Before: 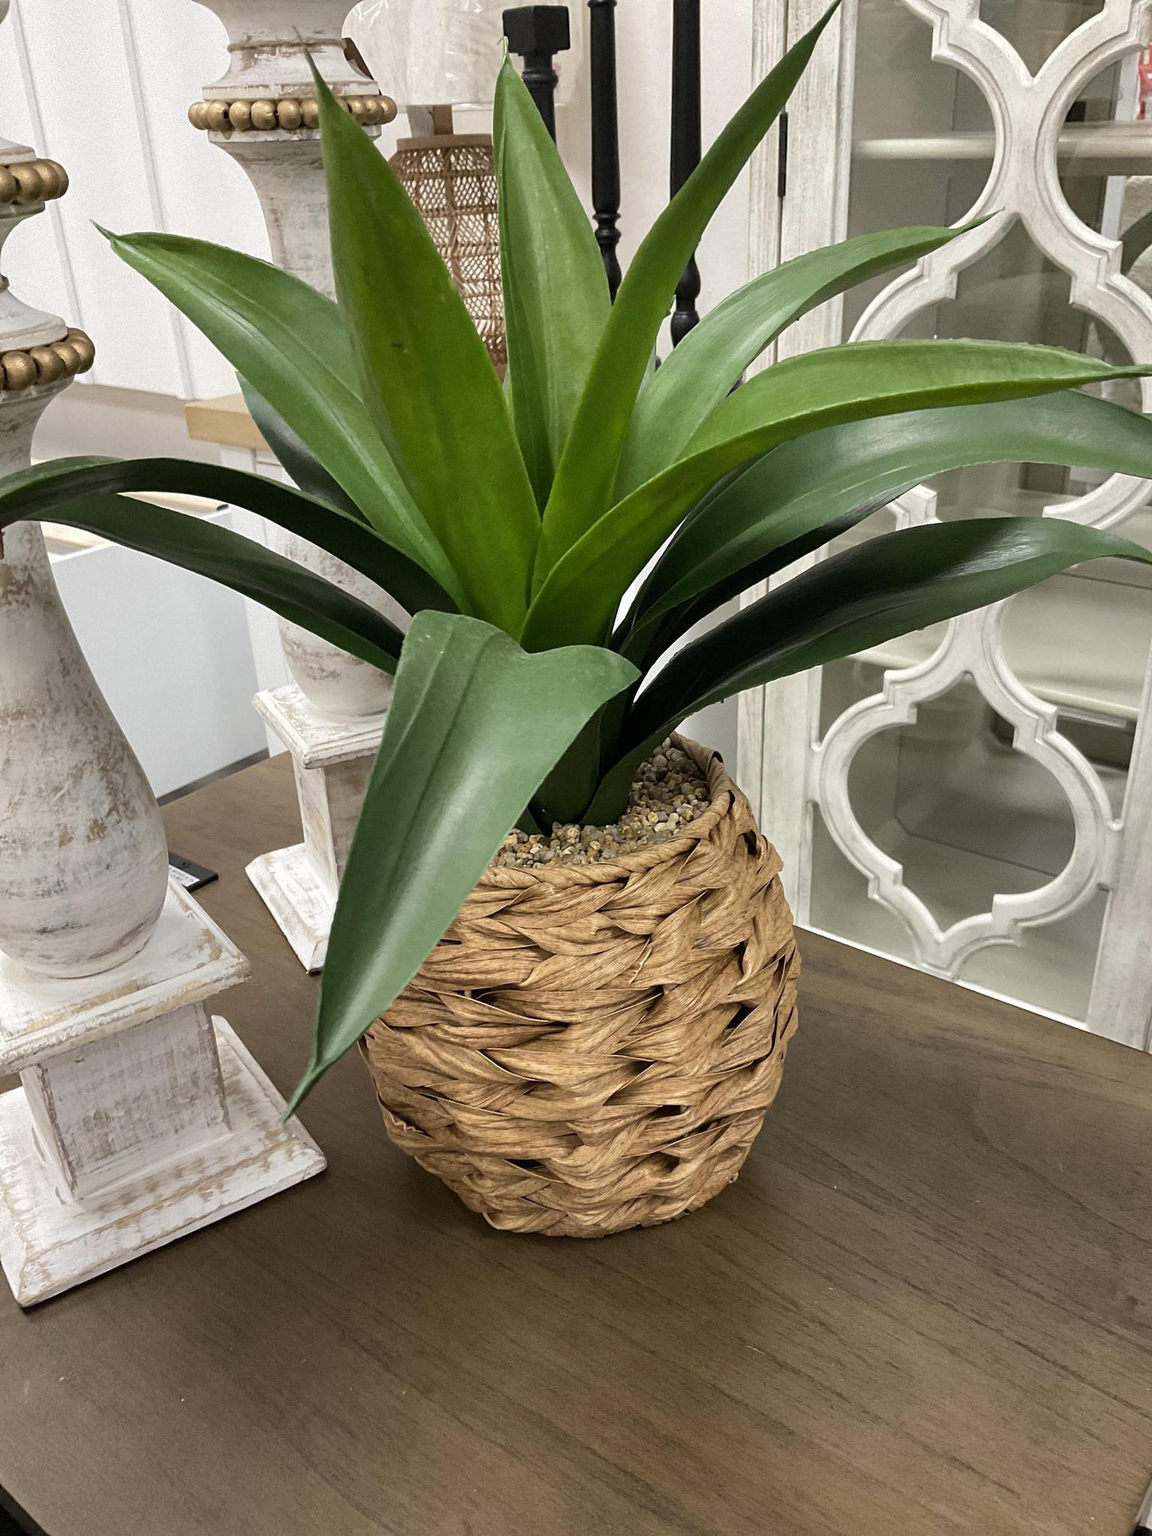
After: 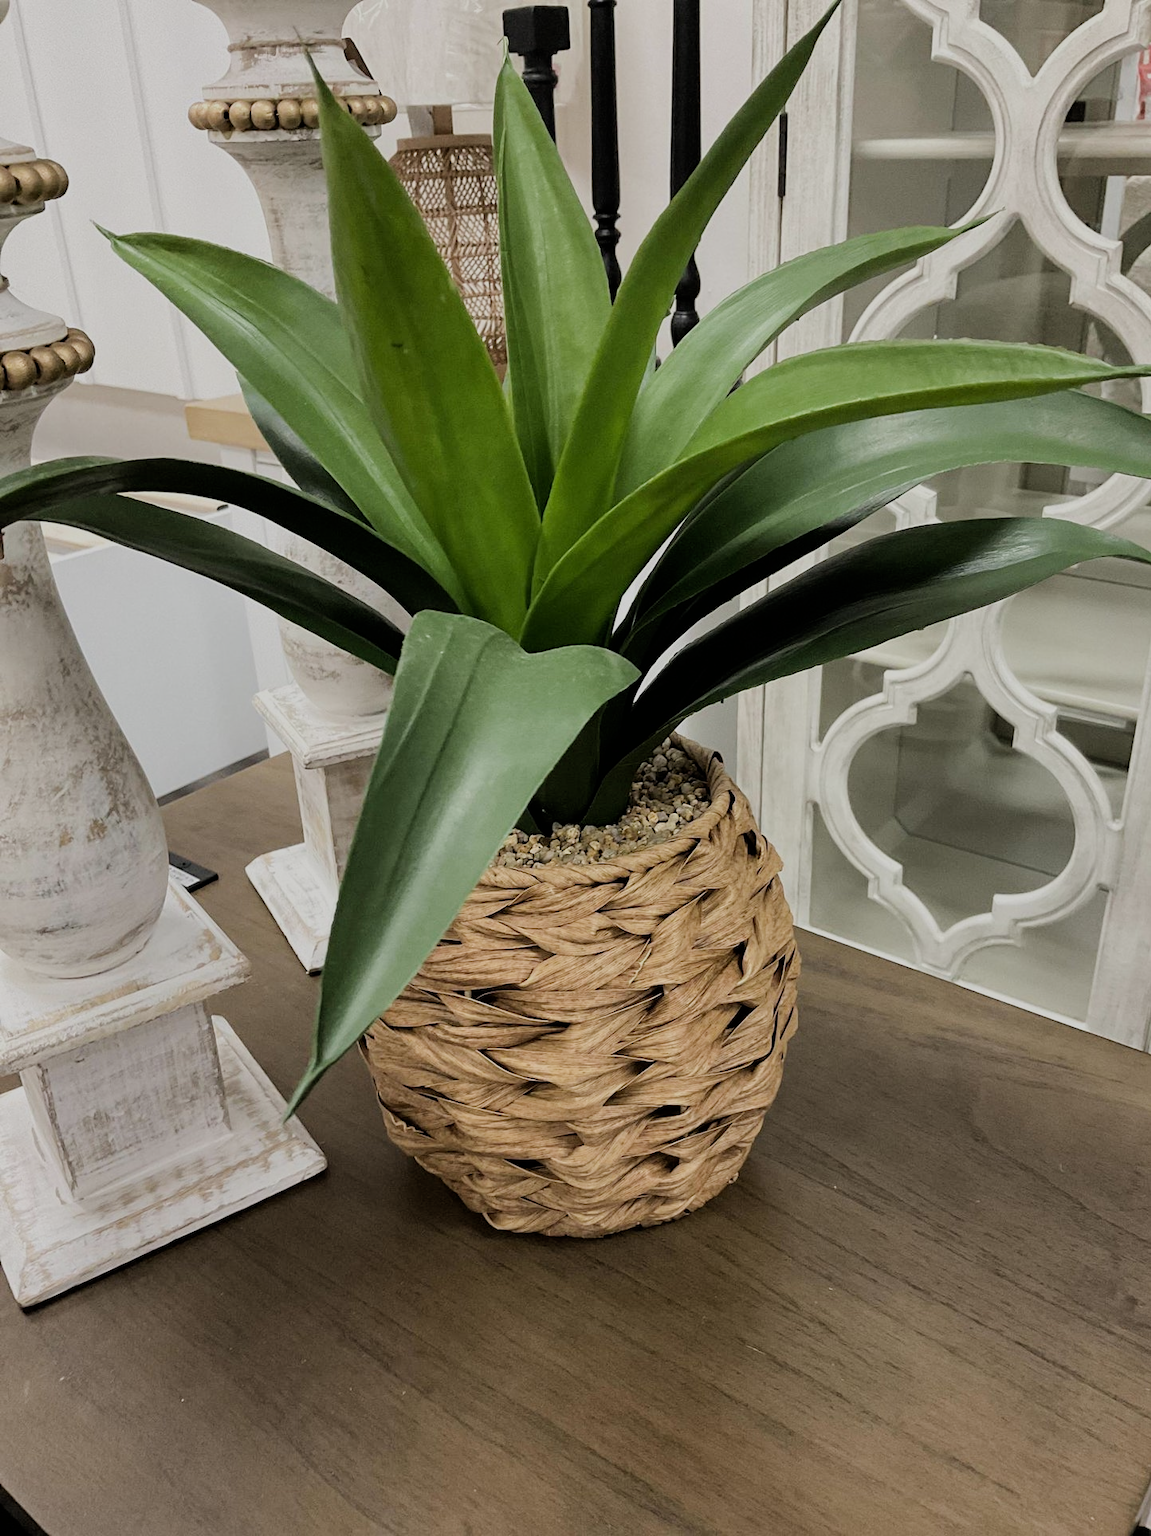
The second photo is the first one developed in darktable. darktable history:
filmic rgb: black relative exposure -7.16 EV, white relative exposure 5.36 EV, threshold 2.95 EV, hardness 3.02, enable highlight reconstruction true
